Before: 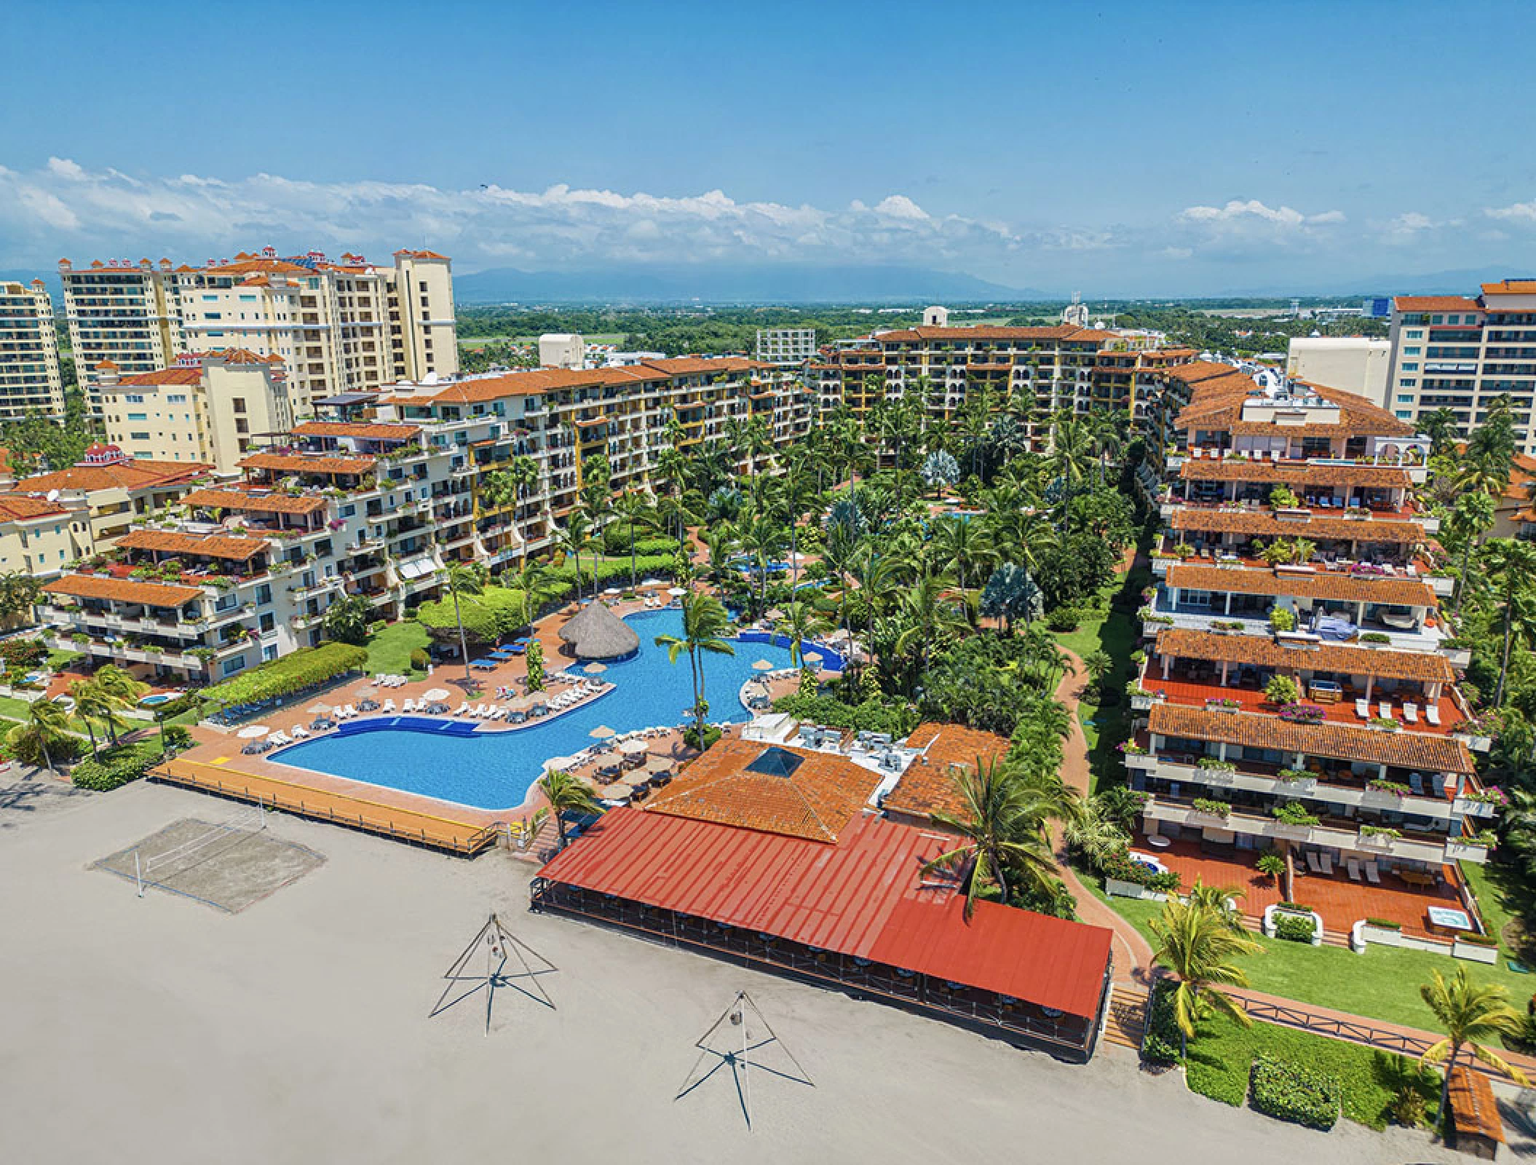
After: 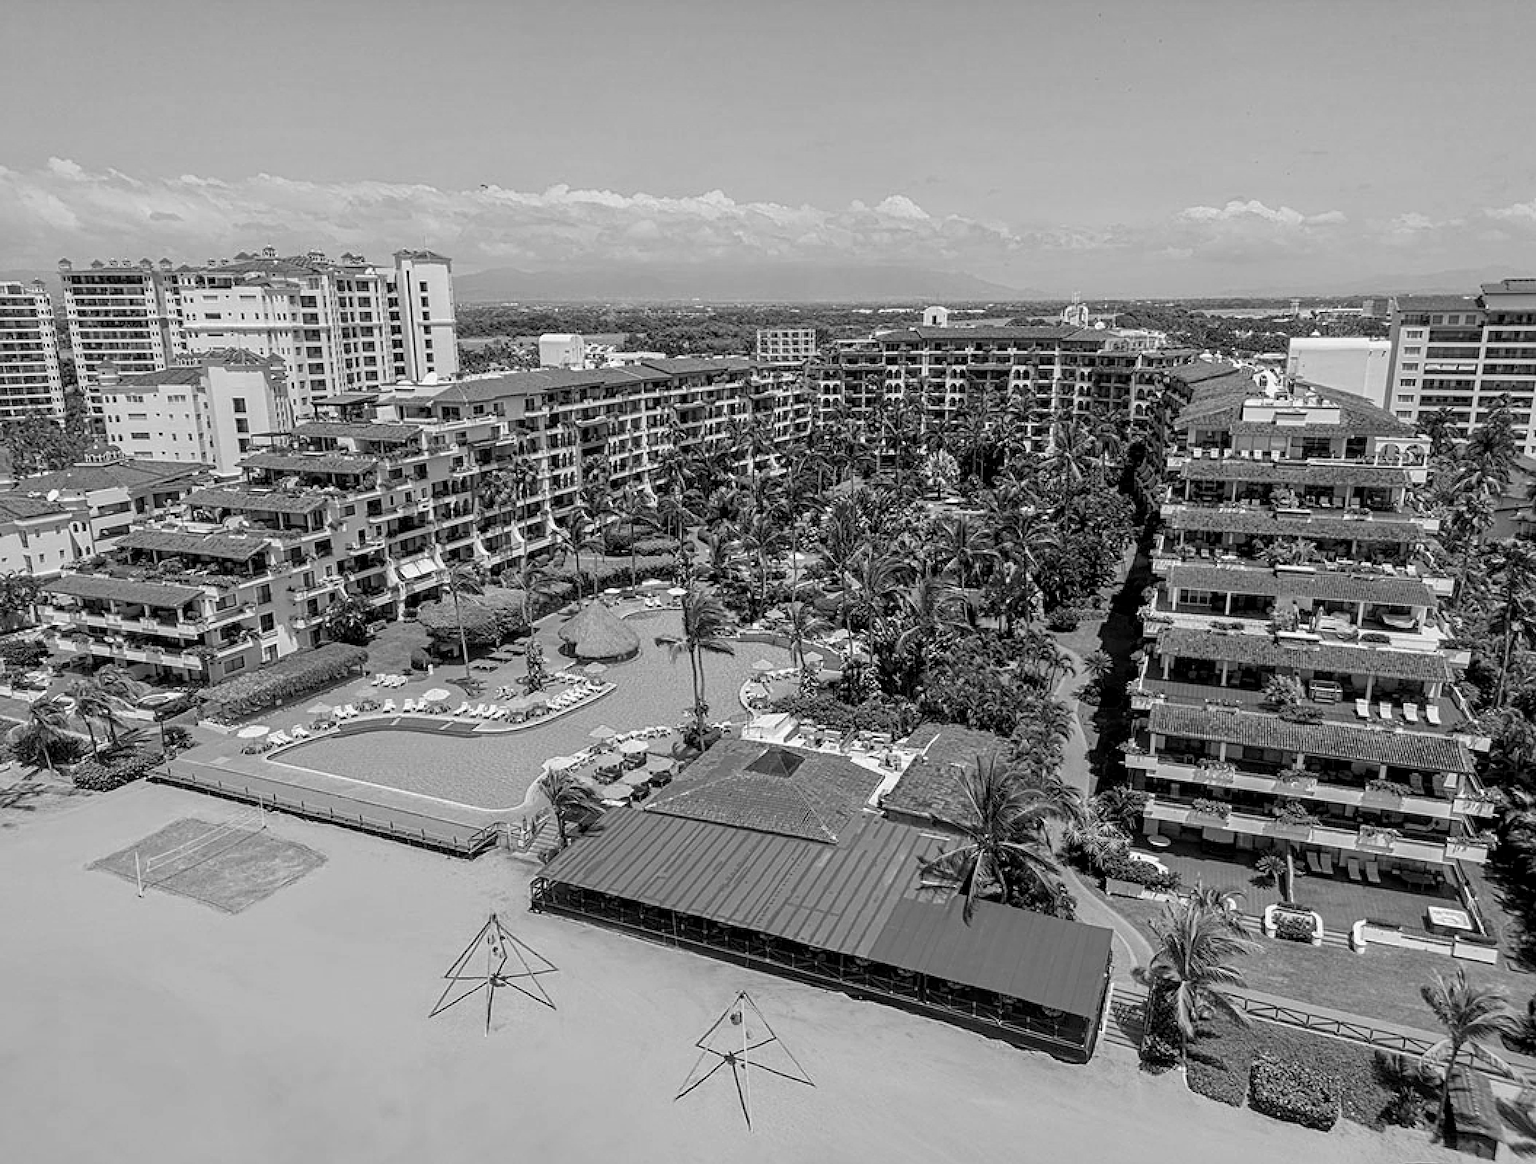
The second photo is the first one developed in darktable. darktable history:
color calibration: output gray [0.22, 0.42, 0.37, 0], illuminant same as pipeline (D50), adaptation XYZ, x 0.346, y 0.359, temperature 5004.36 K
sharpen: amount 0.217
exposure: black level correction 0.01, exposure 0.015 EV, compensate highlight preservation false
